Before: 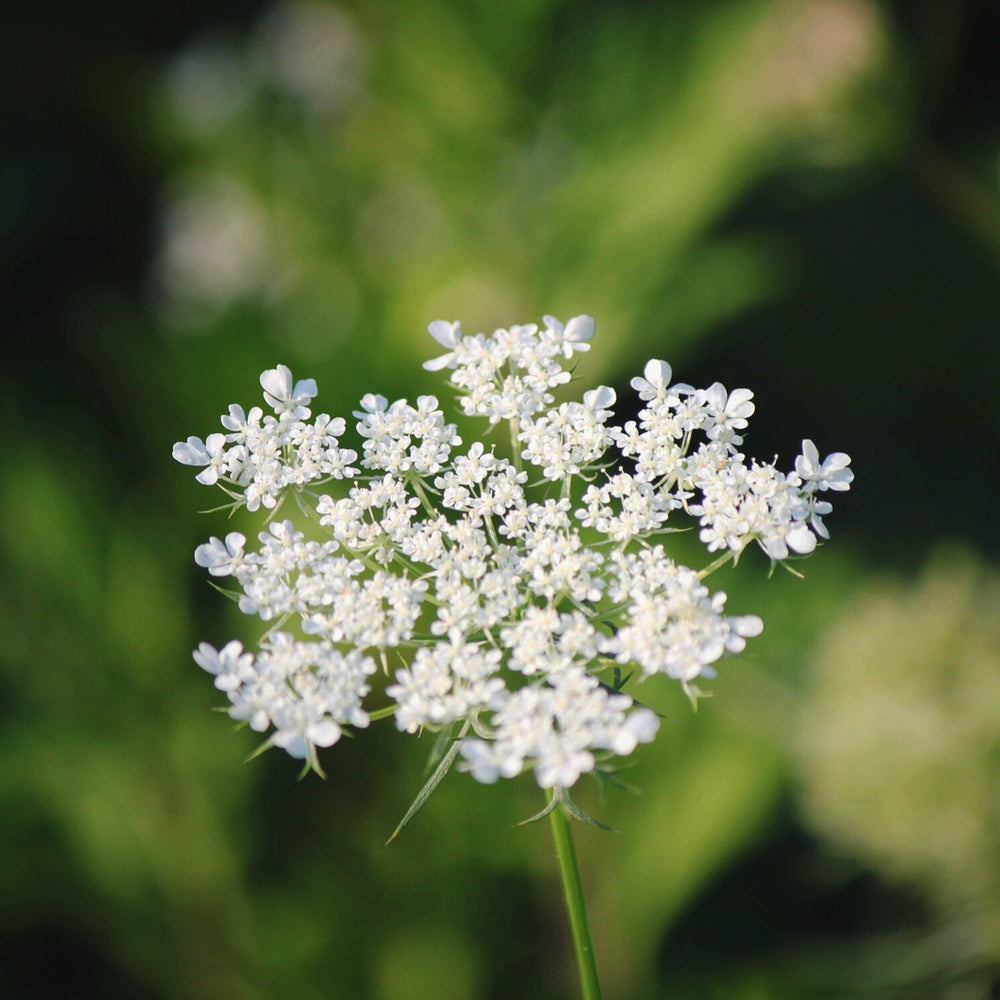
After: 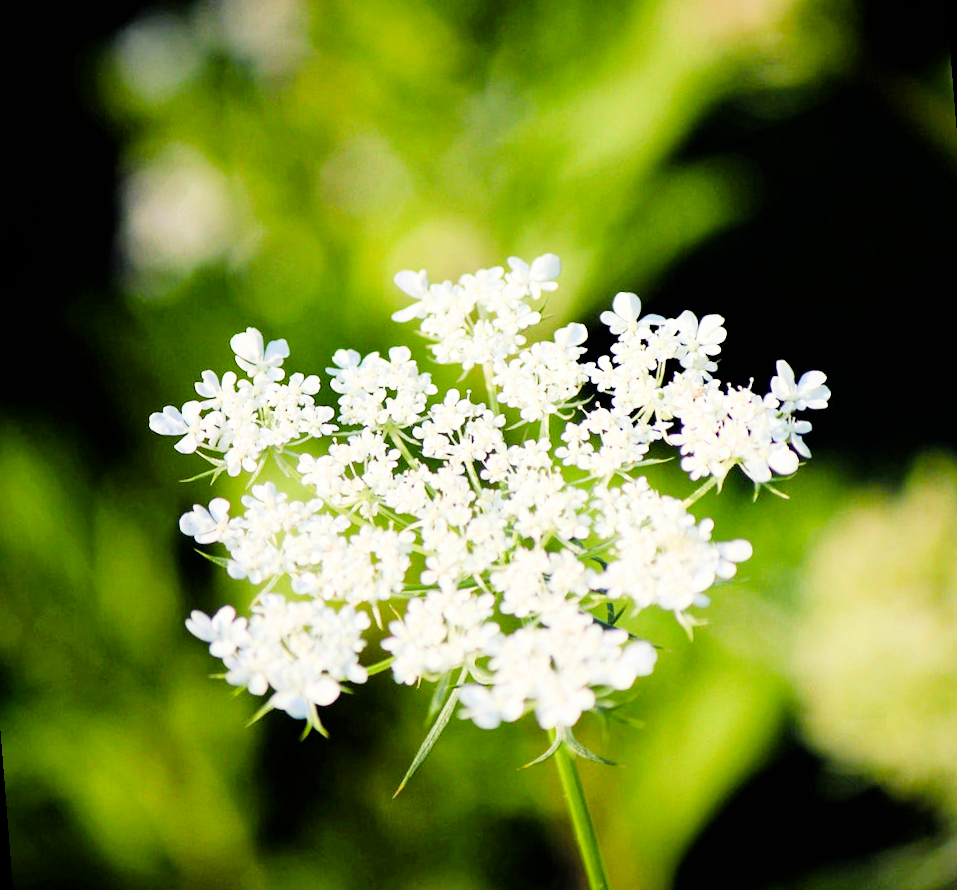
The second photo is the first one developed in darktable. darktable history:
rotate and perspective: rotation -4.57°, crop left 0.054, crop right 0.944, crop top 0.087, crop bottom 0.914
color balance rgb: shadows lift › luminance -21.66%, shadows lift › chroma 6.57%, shadows lift › hue 270°, power › chroma 0.68%, power › hue 60°, highlights gain › luminance 6.08%, highlights gain › chroma 1.33%, highlights gain › hue 90°, global offset › luminance -0.87%, perceptual saturation grading › global saturation 26.86%, perceptual saturation grading › highlights -28.39%, perceptual saturation grading › mid-tones 15.22%, perceptual saturation grading › shadows 33.98%, perceptual brilliance grading › highlights 10%, perceptual brilliance grading › mid-tones 5%
tone equalizer: on, module defaults
filmic rgb: black relative exposure -5 EV, hardness 2.88, contrast 1.2
exposure: black level correction 0.001, exposure 0.955 EV, compensate exposure bias true, compensate highlight preservation false
